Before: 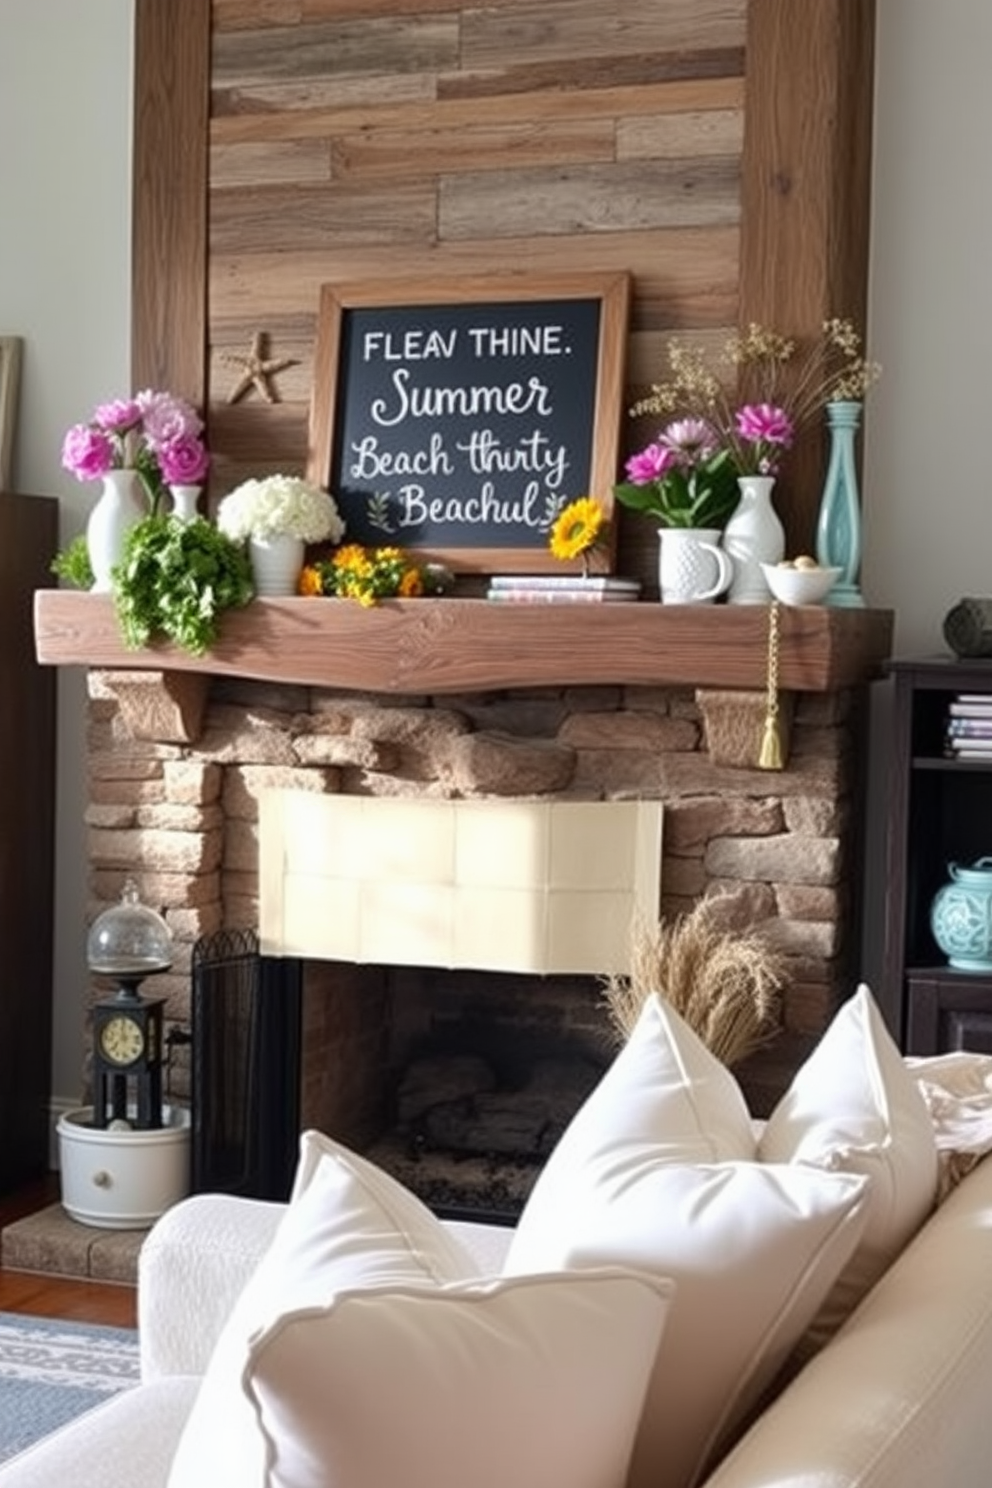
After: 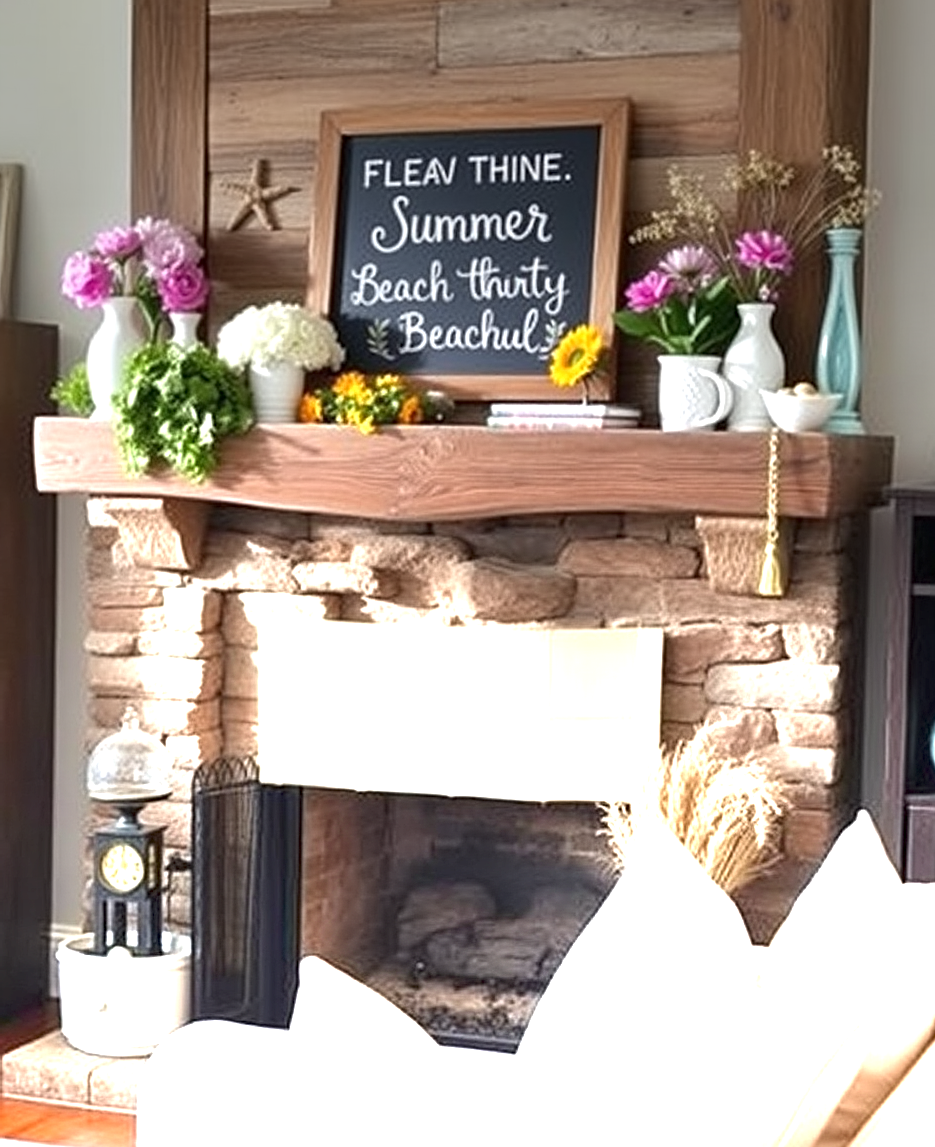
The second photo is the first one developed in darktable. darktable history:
crop and rotate: angle 0.03°, top 11.643%, right 5.651%, bottom 11.189%
sharpen: on, module defaults
graduated density: density -3.9 EV
